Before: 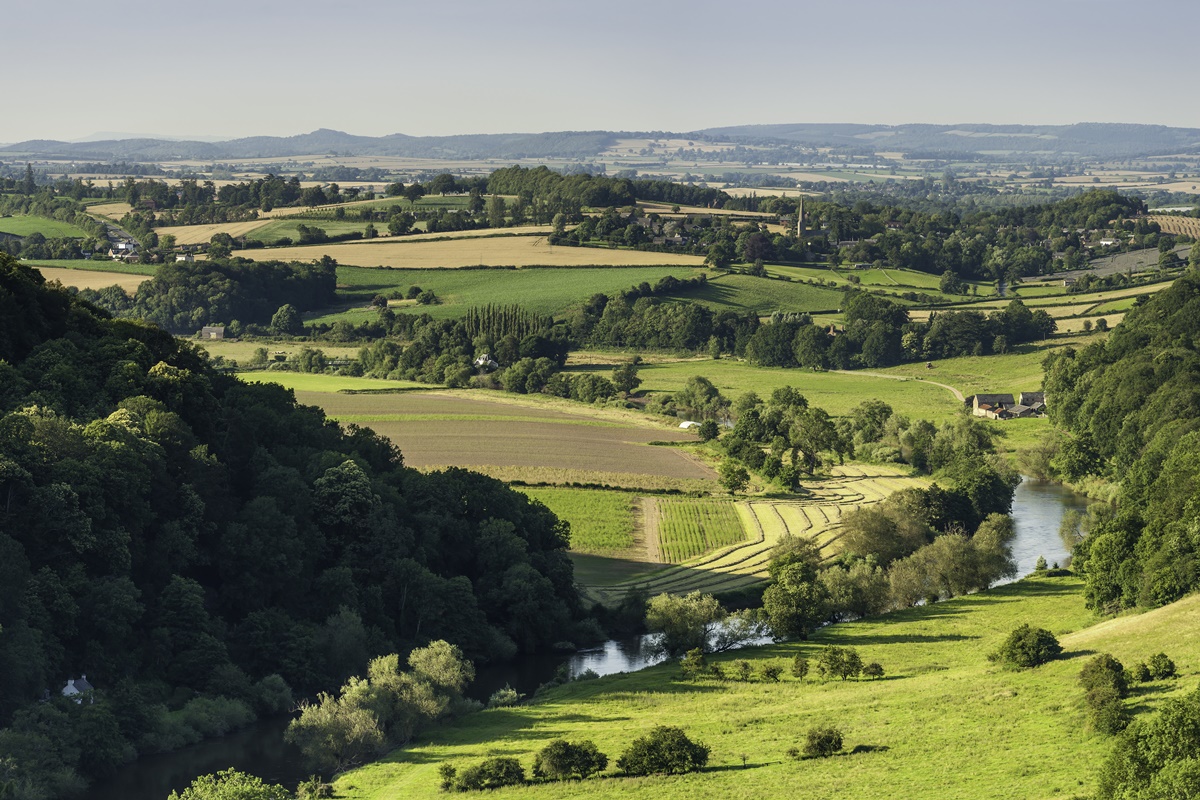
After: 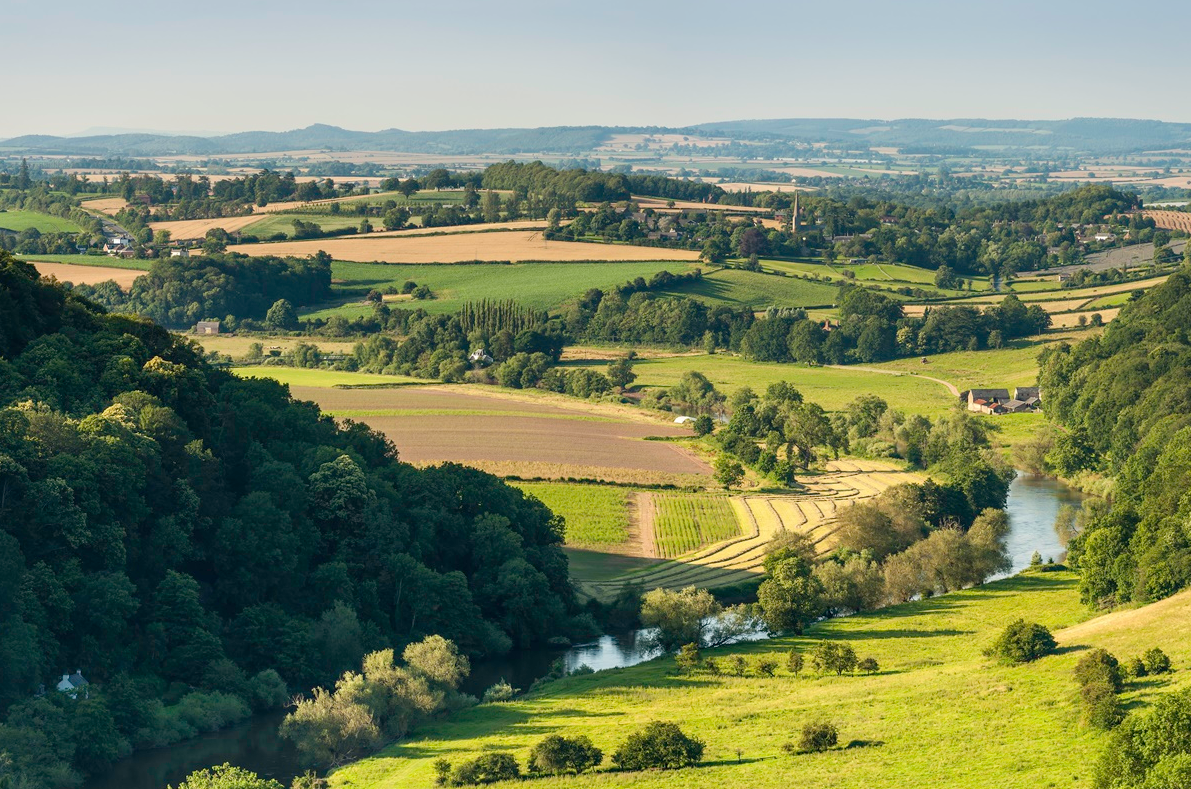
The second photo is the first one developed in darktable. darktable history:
levels: gray 59.34%
crop: left 0.499%, top 0.698%, right 0.205%, bottom 0.66%
